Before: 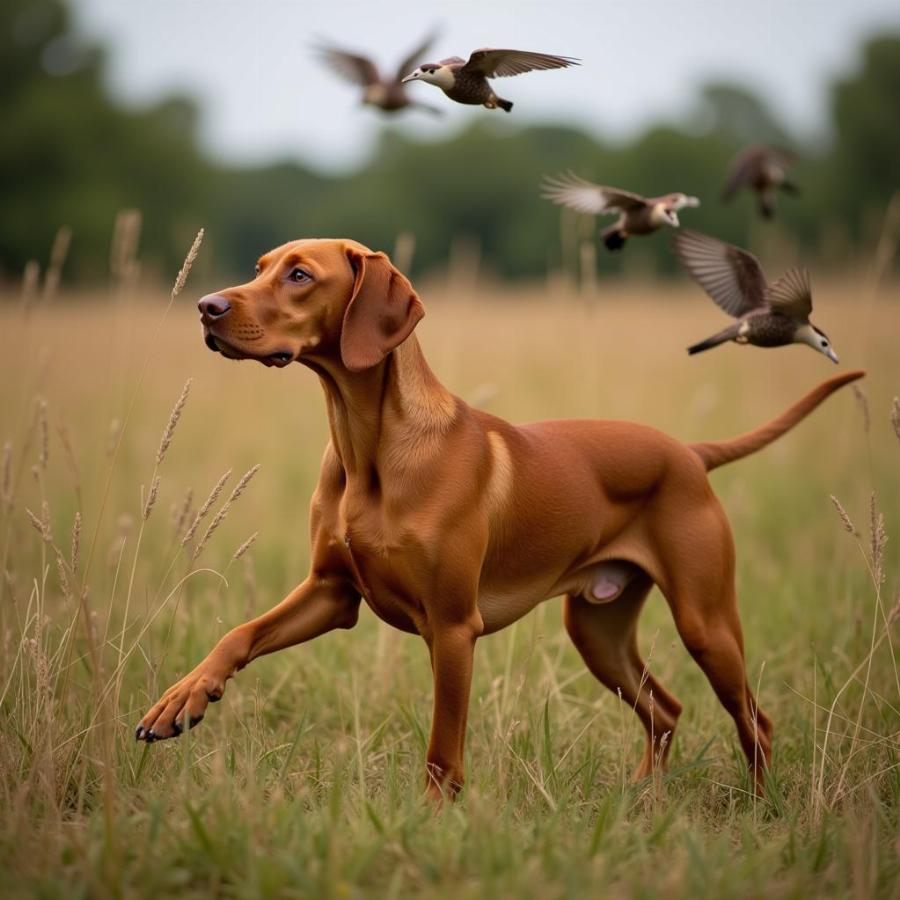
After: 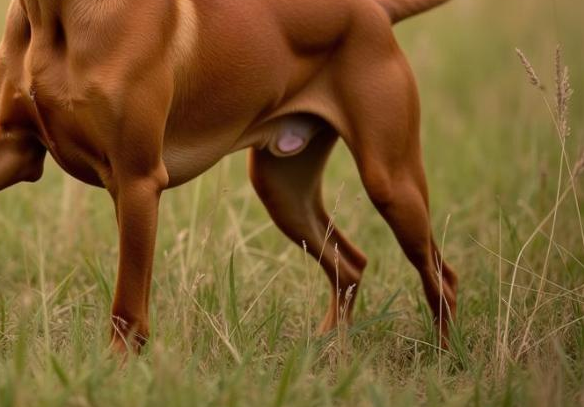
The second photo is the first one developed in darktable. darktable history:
crop and rotate: left 35.018%, top 49.76%, bottom 4.966%
